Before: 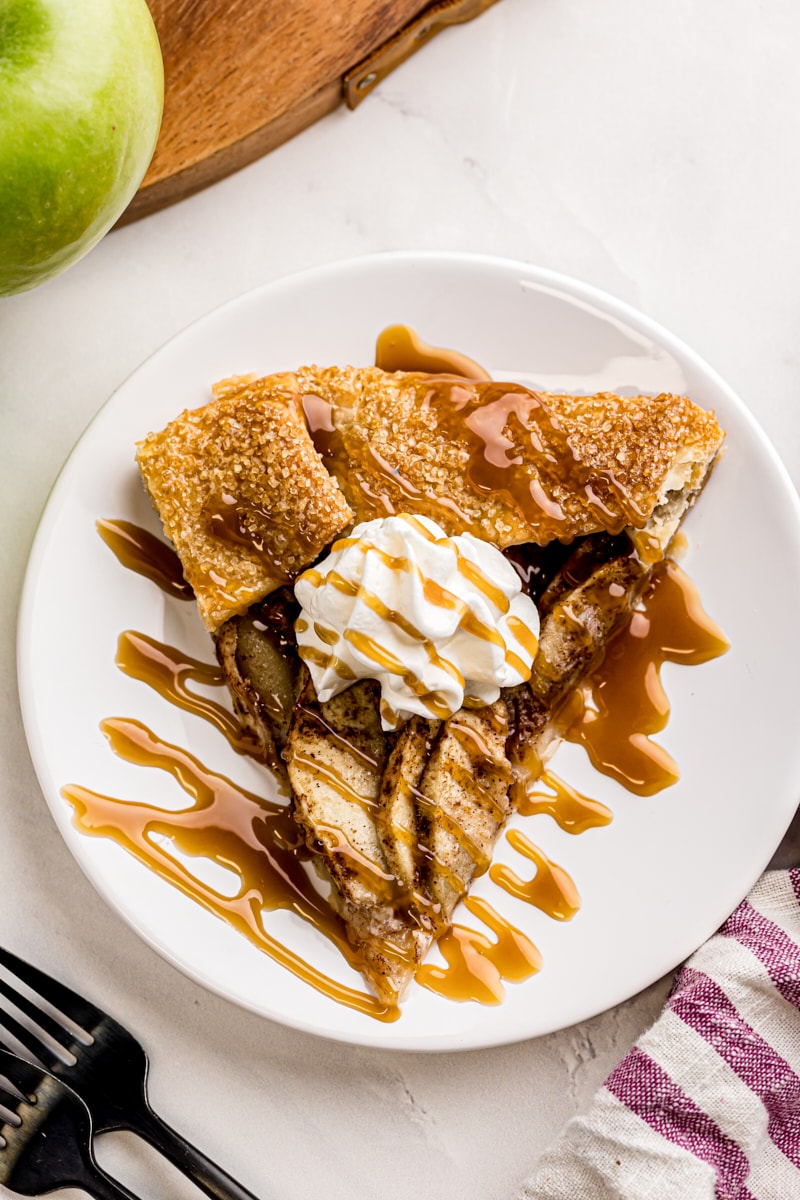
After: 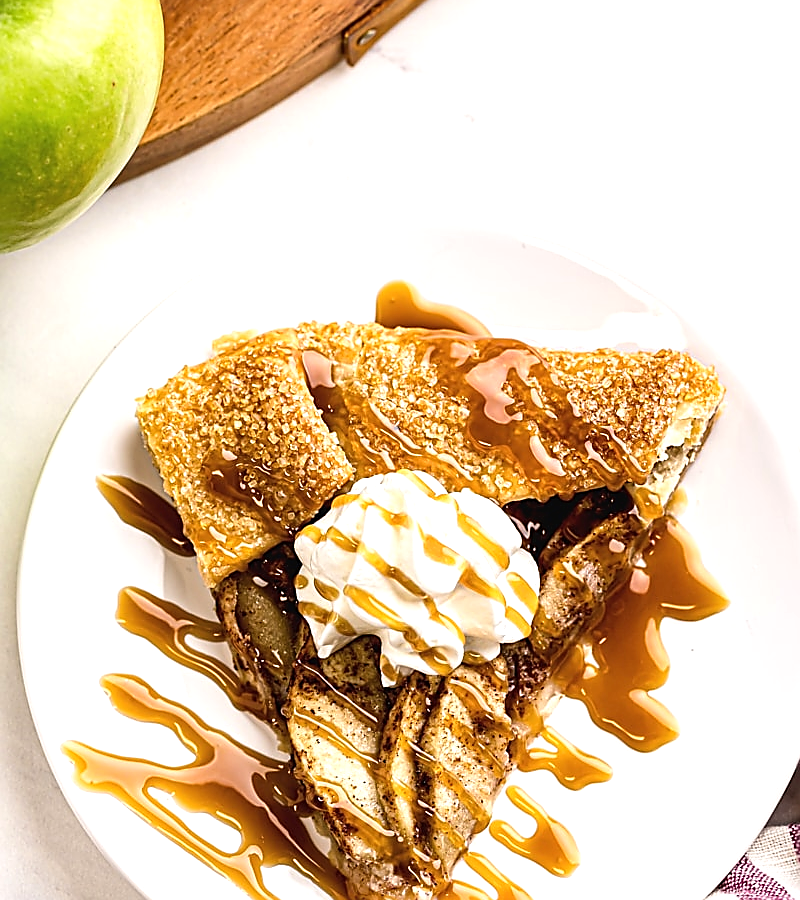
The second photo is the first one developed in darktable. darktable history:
exposure: black level correction -0.002, exposure 0.531 EV, compensate highlight preservation false
sharpen: radius 1.428, amount 1.245, threshold 0.699
crop: top 3.717%, bottom 21.203%
